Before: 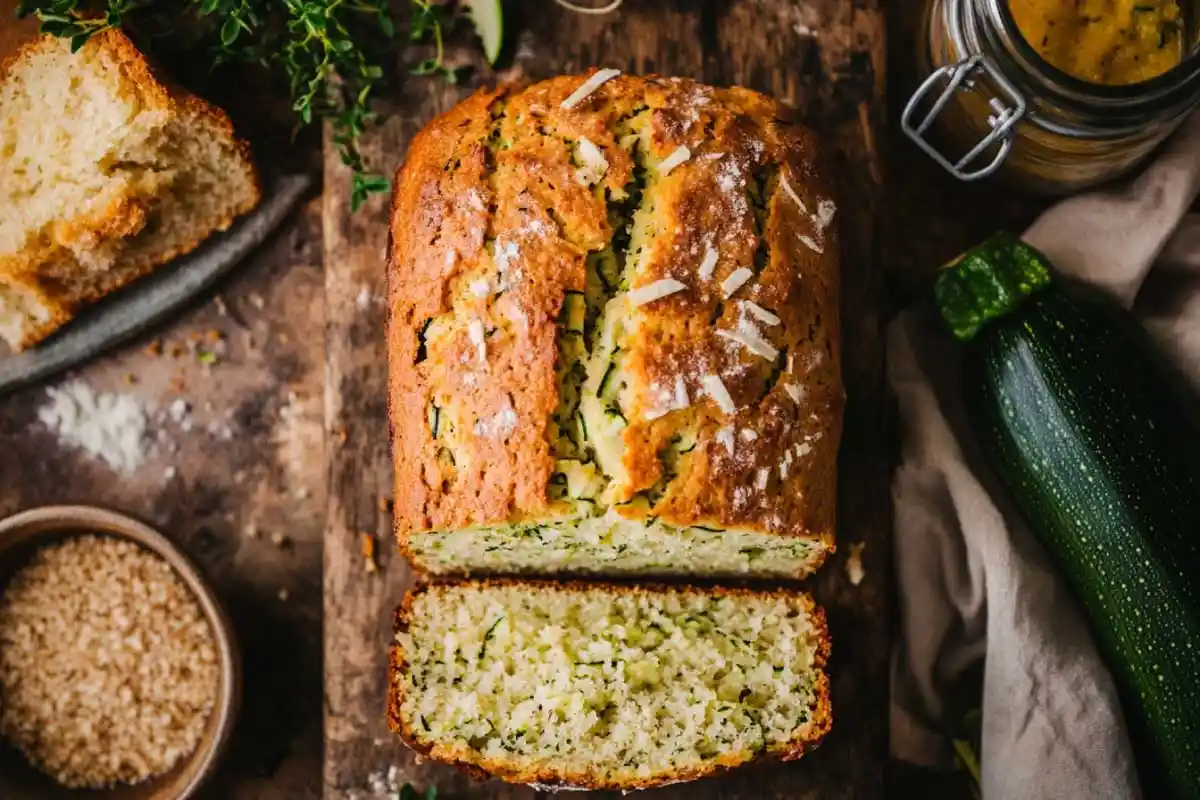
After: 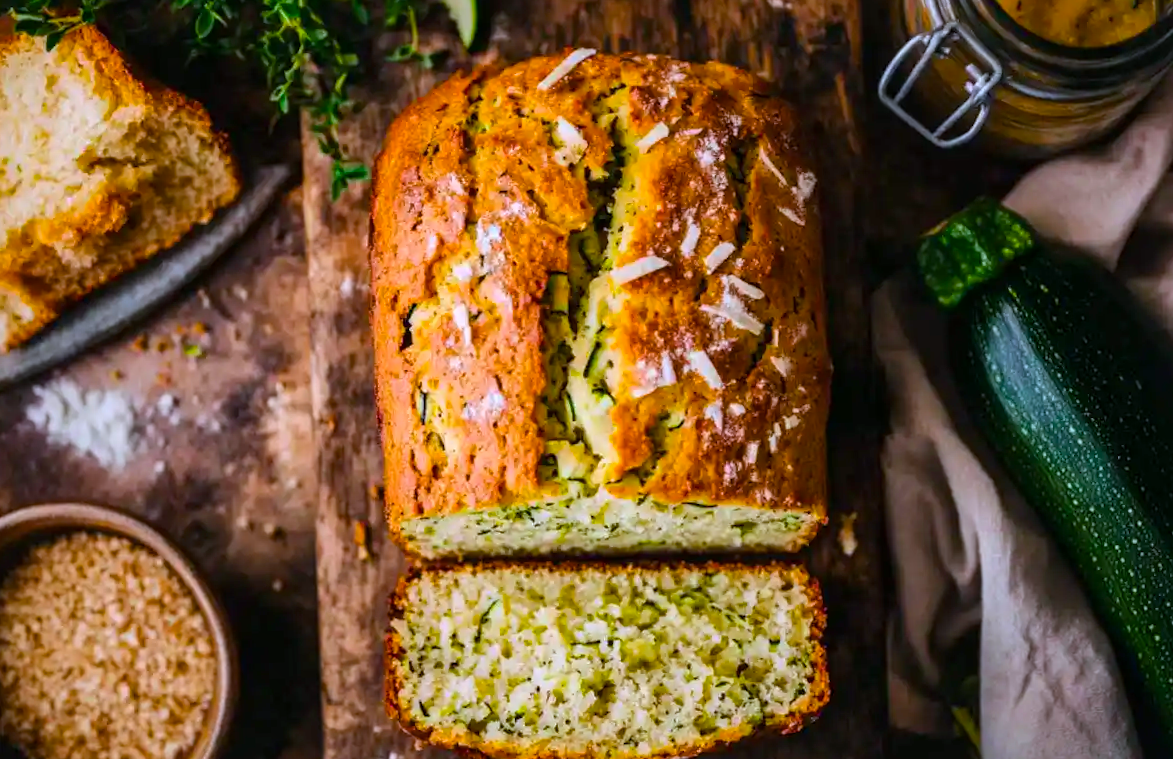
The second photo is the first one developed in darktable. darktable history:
color balance rgb: linear chroma grading › global chroma 15%, perceptual saturation grading › global saturation 30%
color calibration: illuminant as shot in camera, x 0.37, y 0.382, temperature 4313.32 K
rotate and perspective: rotation -2°, crop left 0.022, crop right 0.978, crop top 0.049, crop bottom 0.951
local contrast: mode bilateral grid, contrast 20, coarseness 50, detail 120%, midtone range 0.2
